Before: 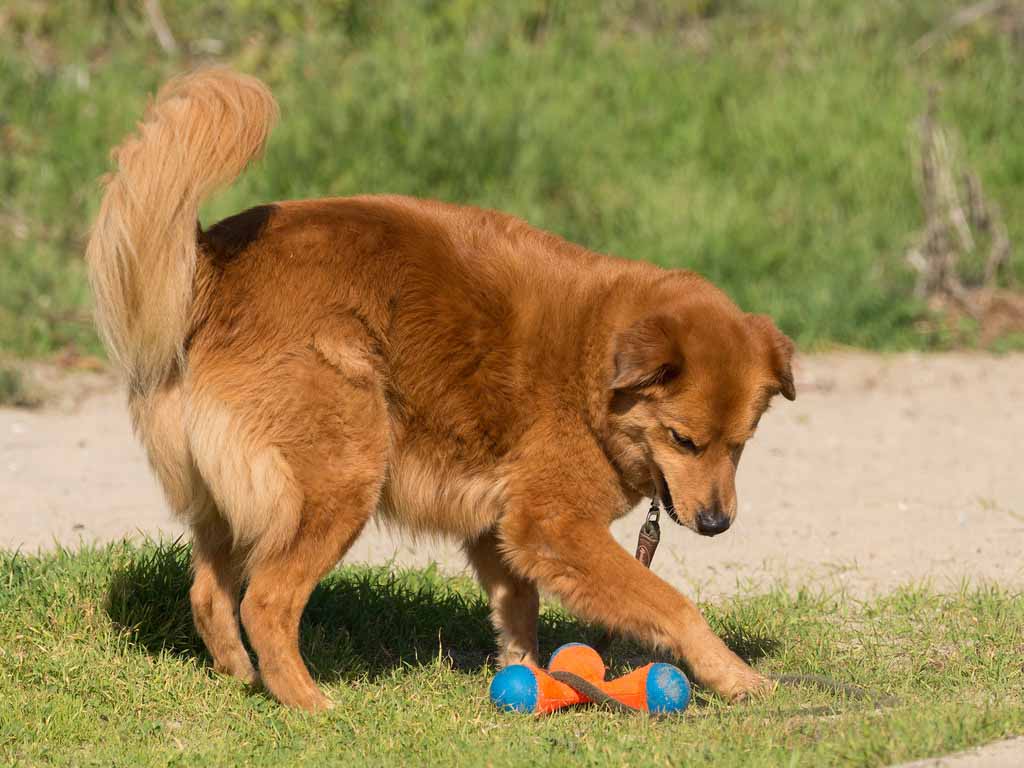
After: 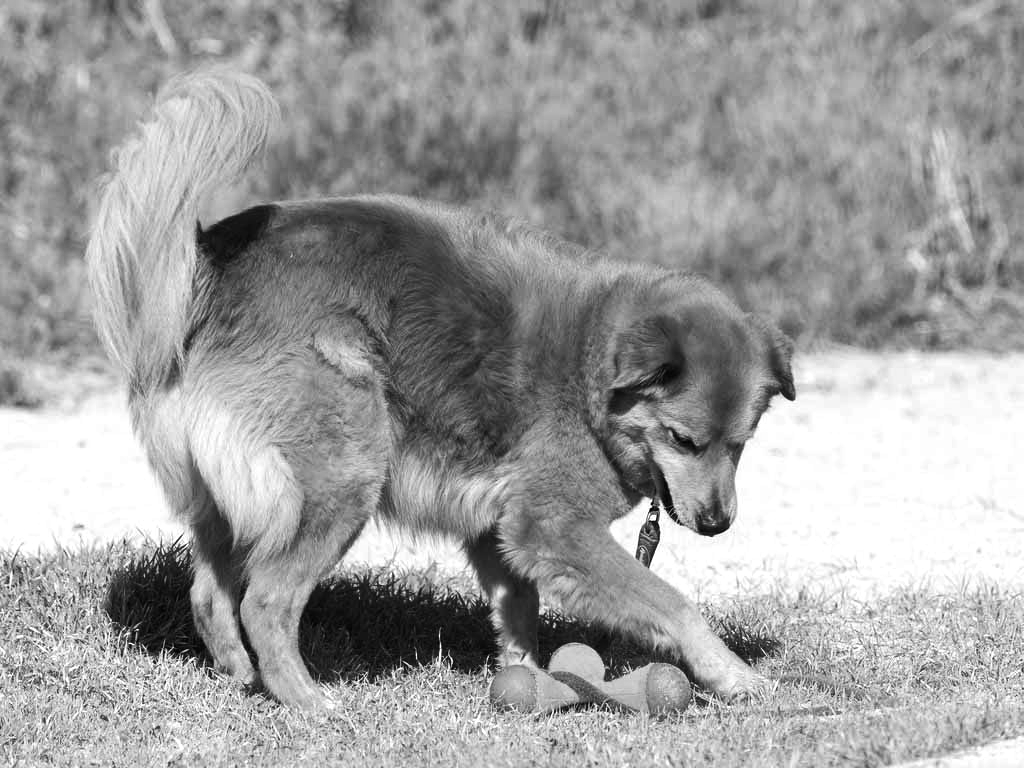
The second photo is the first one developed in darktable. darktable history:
monochrome: a -6.99, b 35.61, size 1.4
tone equalizer: -8 EV -0.75 EV, -7 EV -0.7 EV, -6 EV -0.6 EV, -5 EV -0.4 EV, -3 EV 0.4 EV, -2 EV 0.6 EV, -1 EV 0.7 EV, +0 EV 0.75 EV, edges refinement/feathering 500, mask exposure compensation -1.57 EV, preserve details no
